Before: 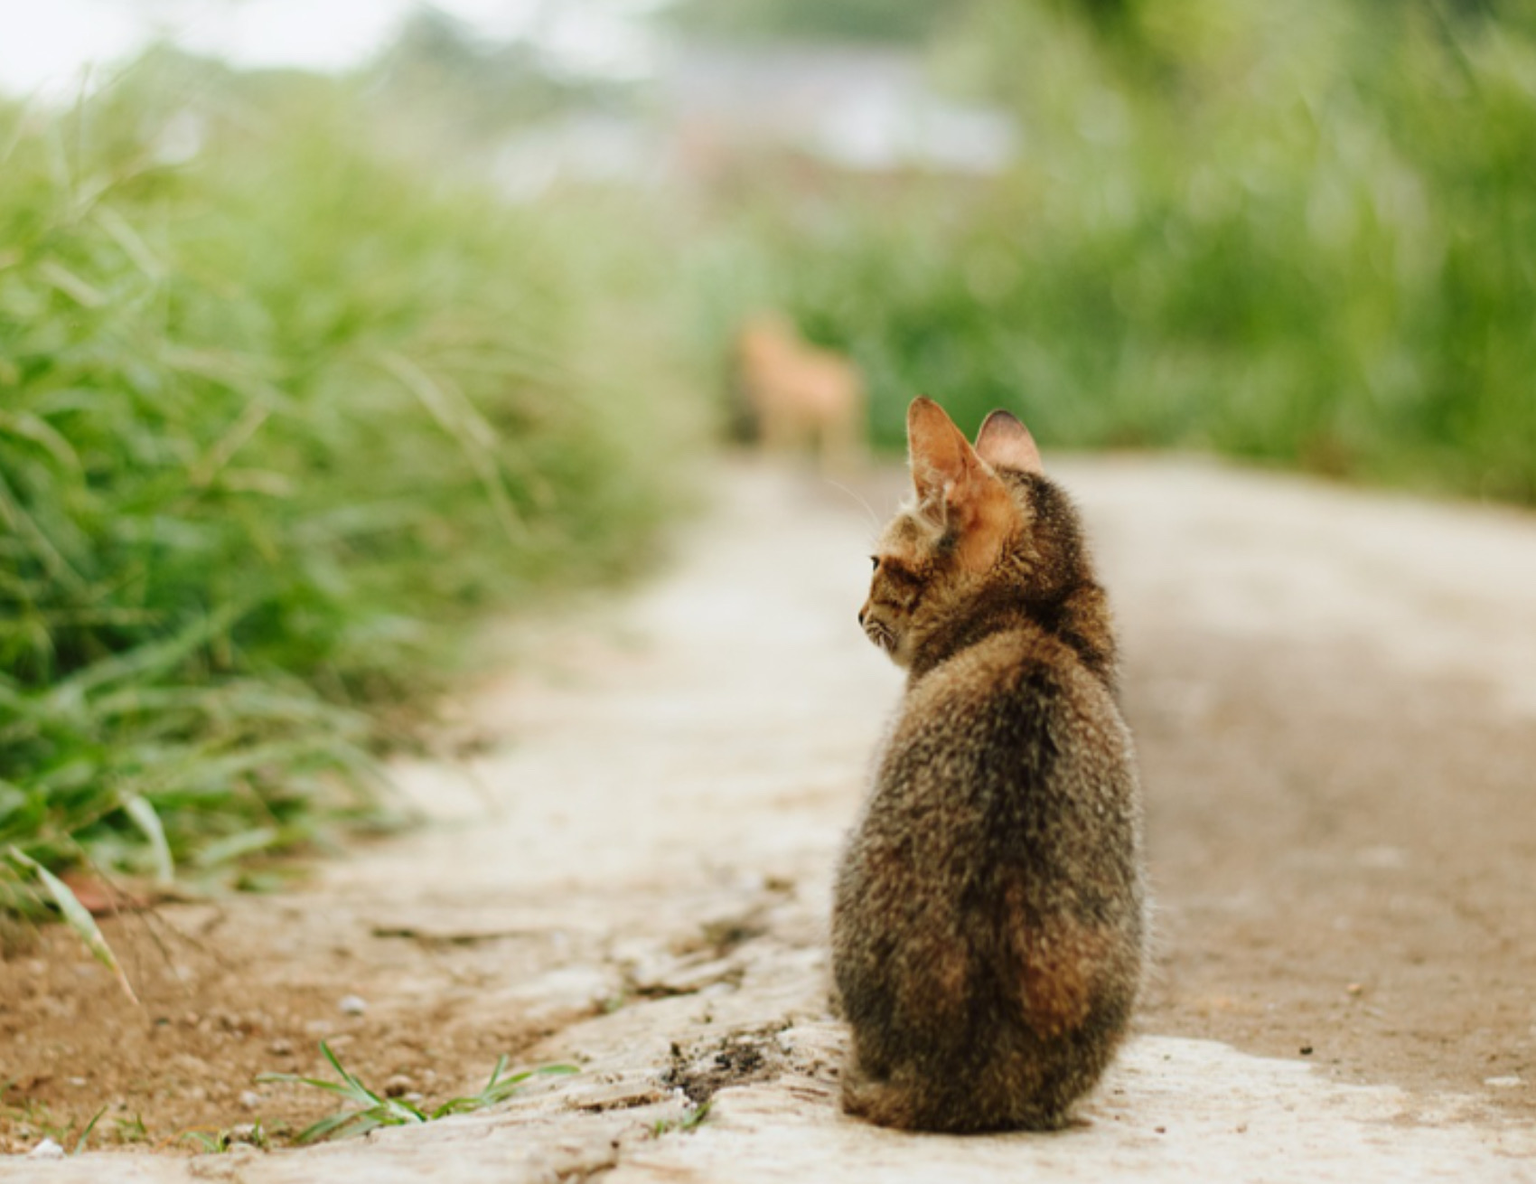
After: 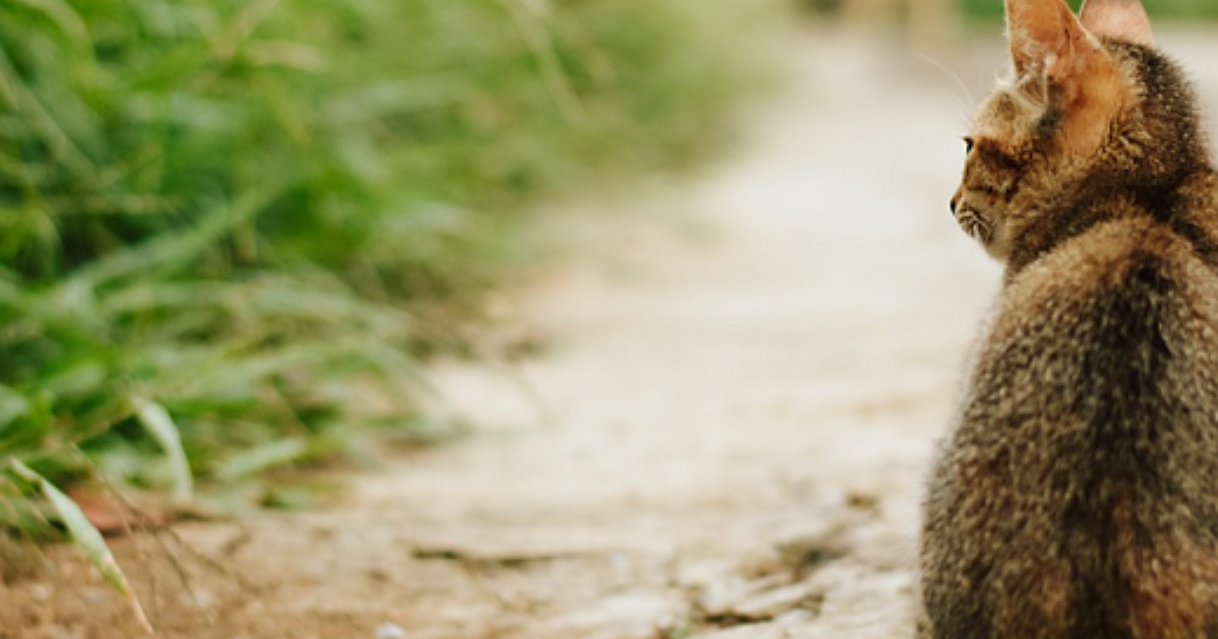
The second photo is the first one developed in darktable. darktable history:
crop: top 36.506%, right 28.297%, bottom 14.701%
sharpen: on, module defaults
